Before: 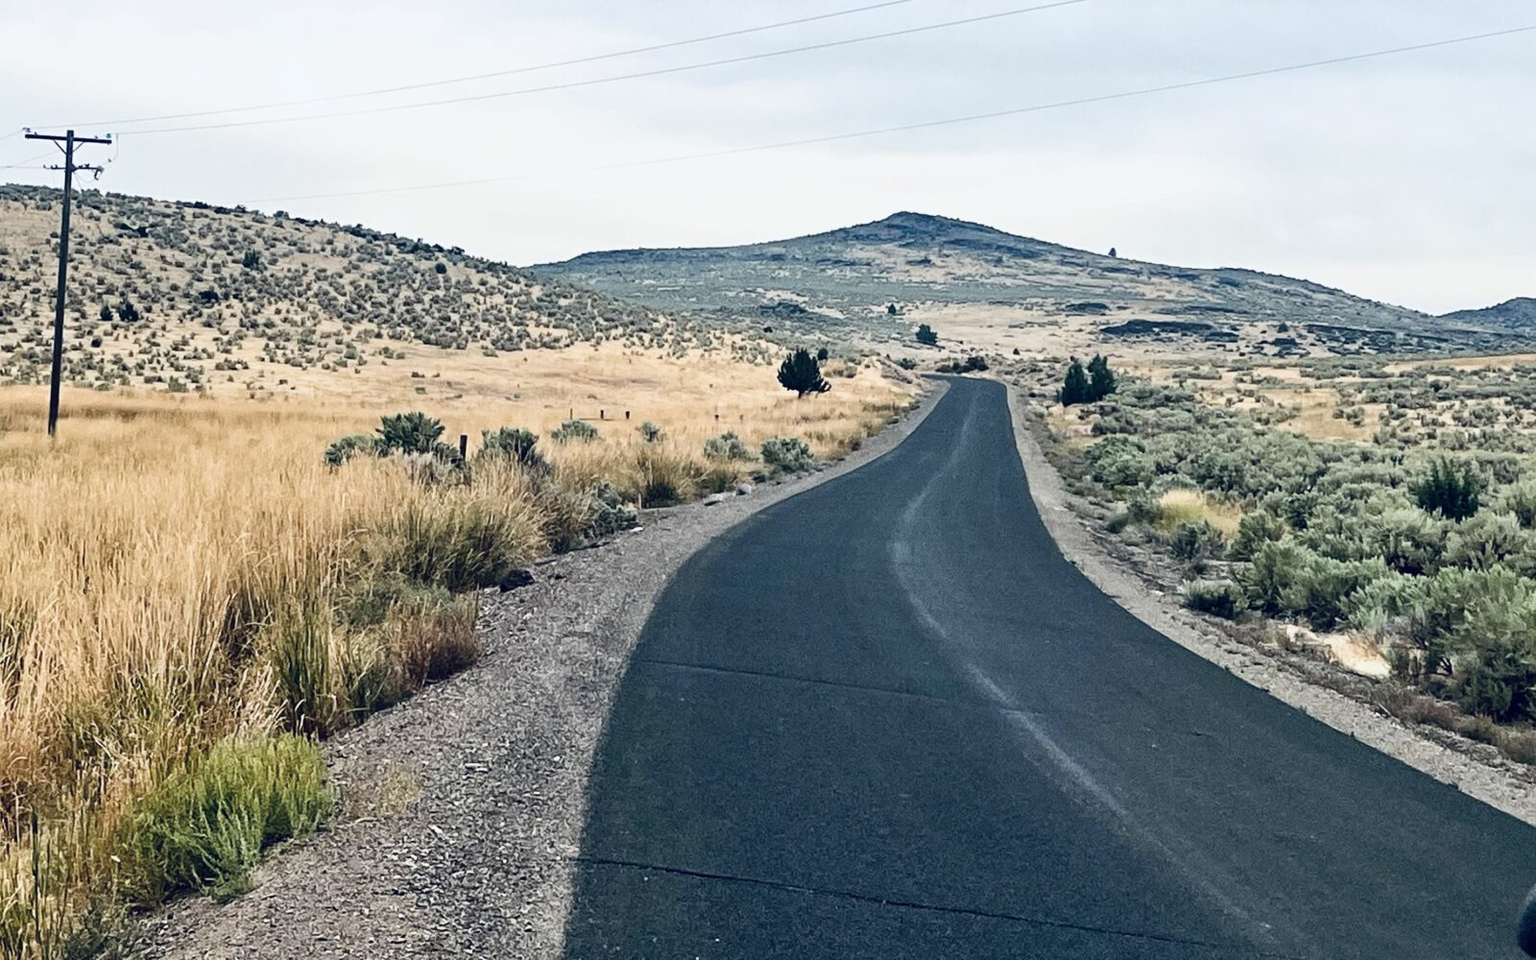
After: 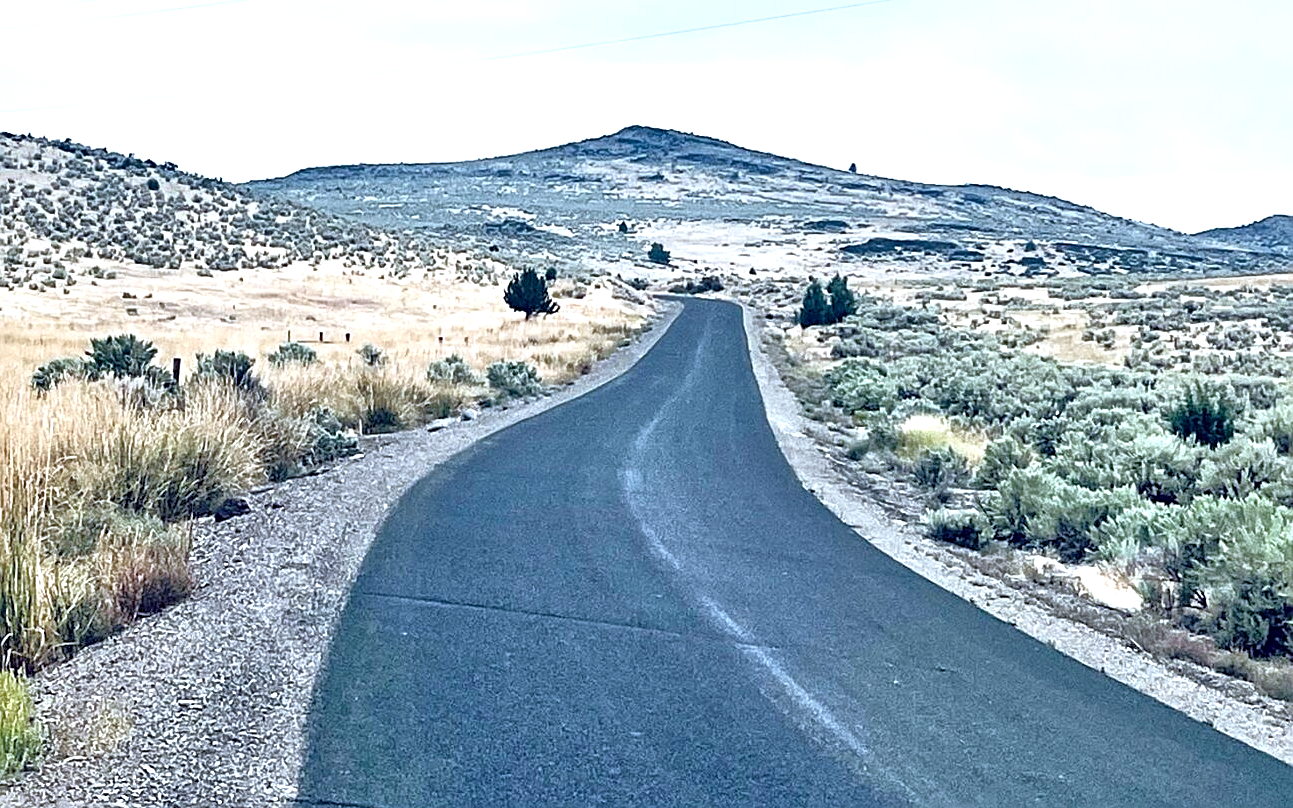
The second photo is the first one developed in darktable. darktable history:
contrast equalizer: octaves 7, y [[0.6 ×6], [0.55 ×6], [0 ×6], [0 ×6], [0 ×6]], mix 0.35
color correction: saturation 0.8
sharpen: on, module defaults
crop: left 19.159%, top 9.58%, bottom 9.58%
tone equalizer: -7 EV 0.15 EV, -6 EV 0.6 EV, -5 EV 1.15 EV, -4 EV 1.33 EV, -3 EV 1.15 EV, -2 EV 0.6 EV, -1 EV 0.15 EV, mask exposure compensation -0.5 EV
exposure: black level correction 0.001, exposure 0.5 EV, compensate exposure bias true, compensate highlight preservation false
white balance: red 0.926, green 1.003, blue 1.133
